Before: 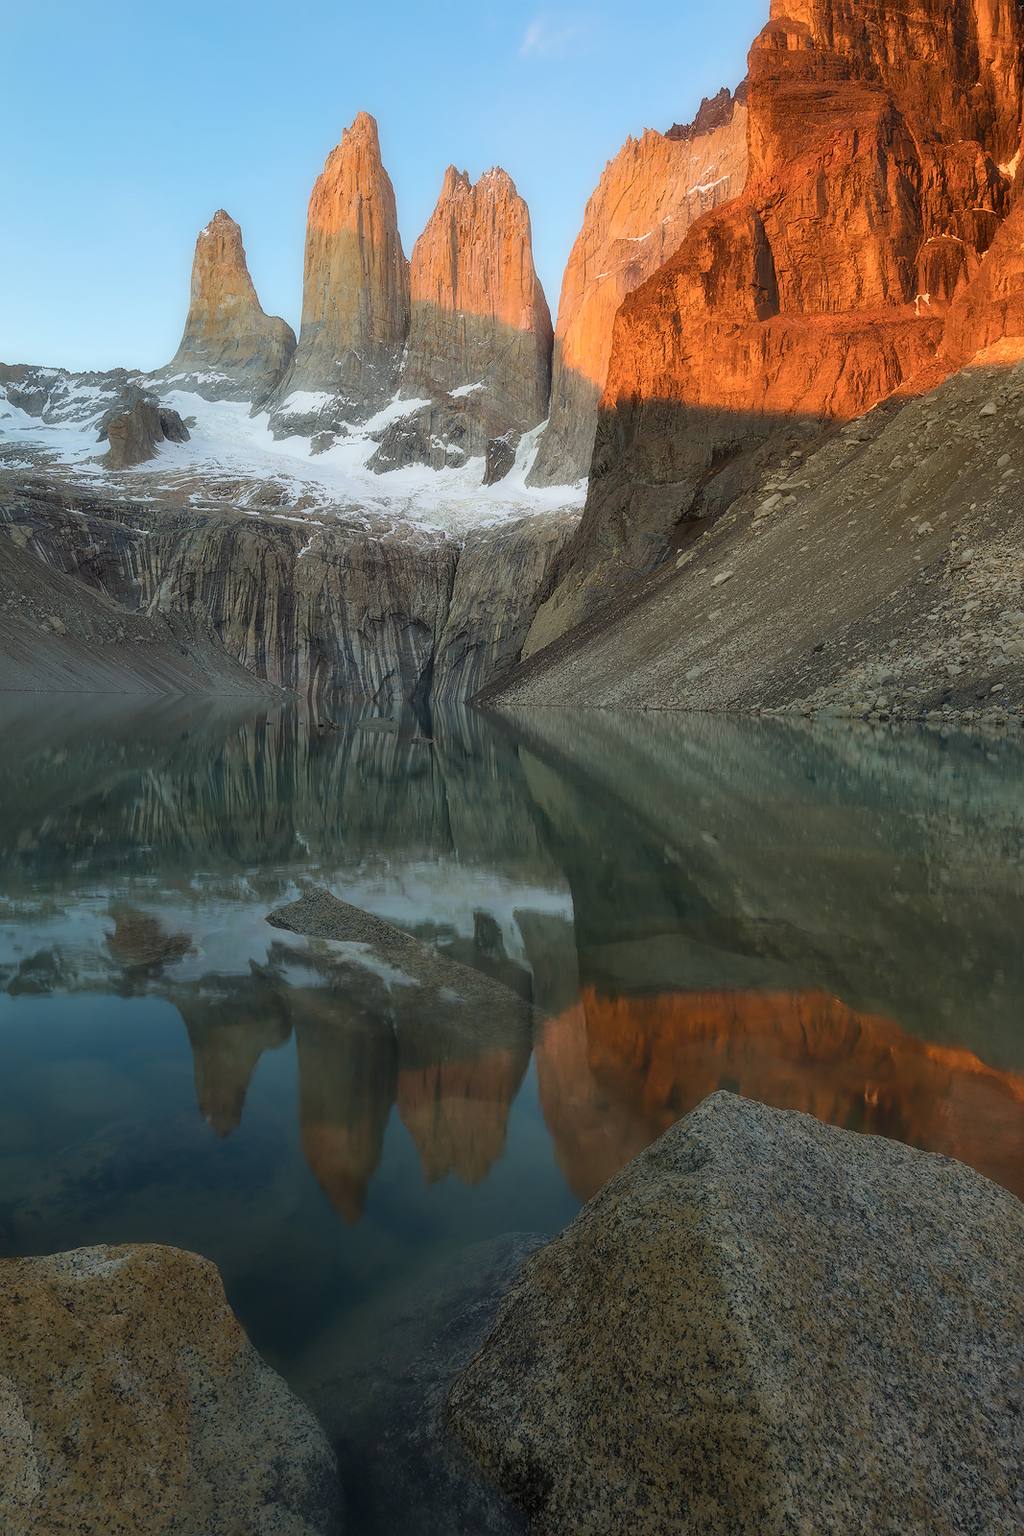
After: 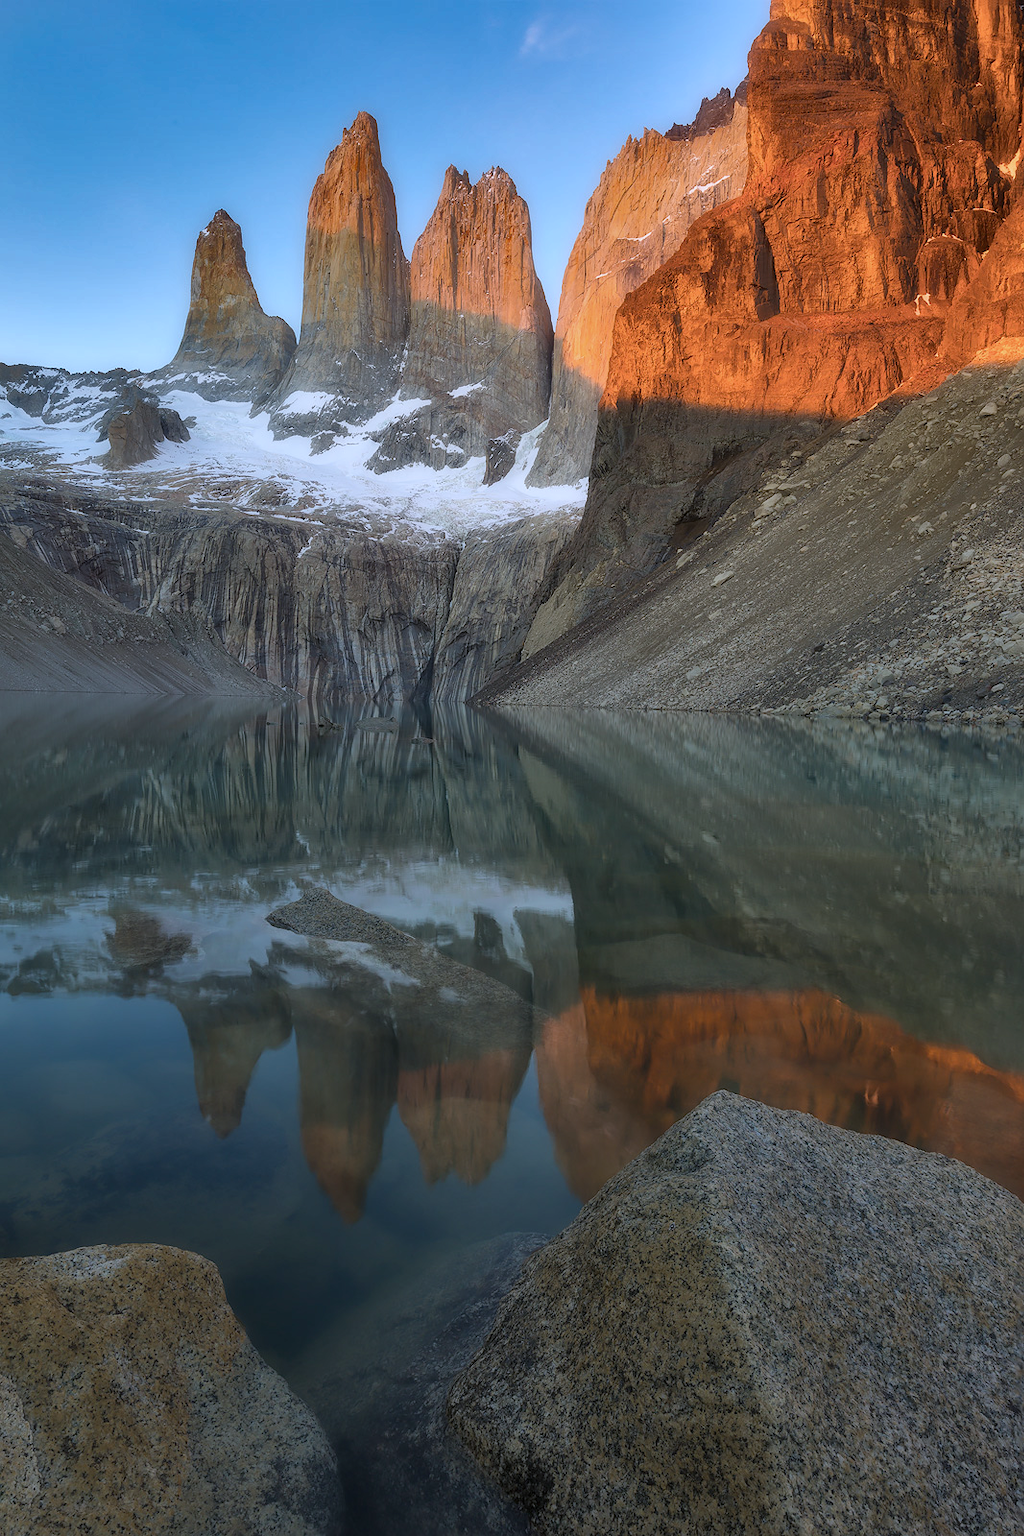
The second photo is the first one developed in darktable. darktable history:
shadows and highlights: shadows 24.5, highlights -78.15, soften with gaussian
contrast brightness saturation: contrast 0.01, saturation -0.05
white balance: red 0.967, blue 1.119, emerald 0.756
